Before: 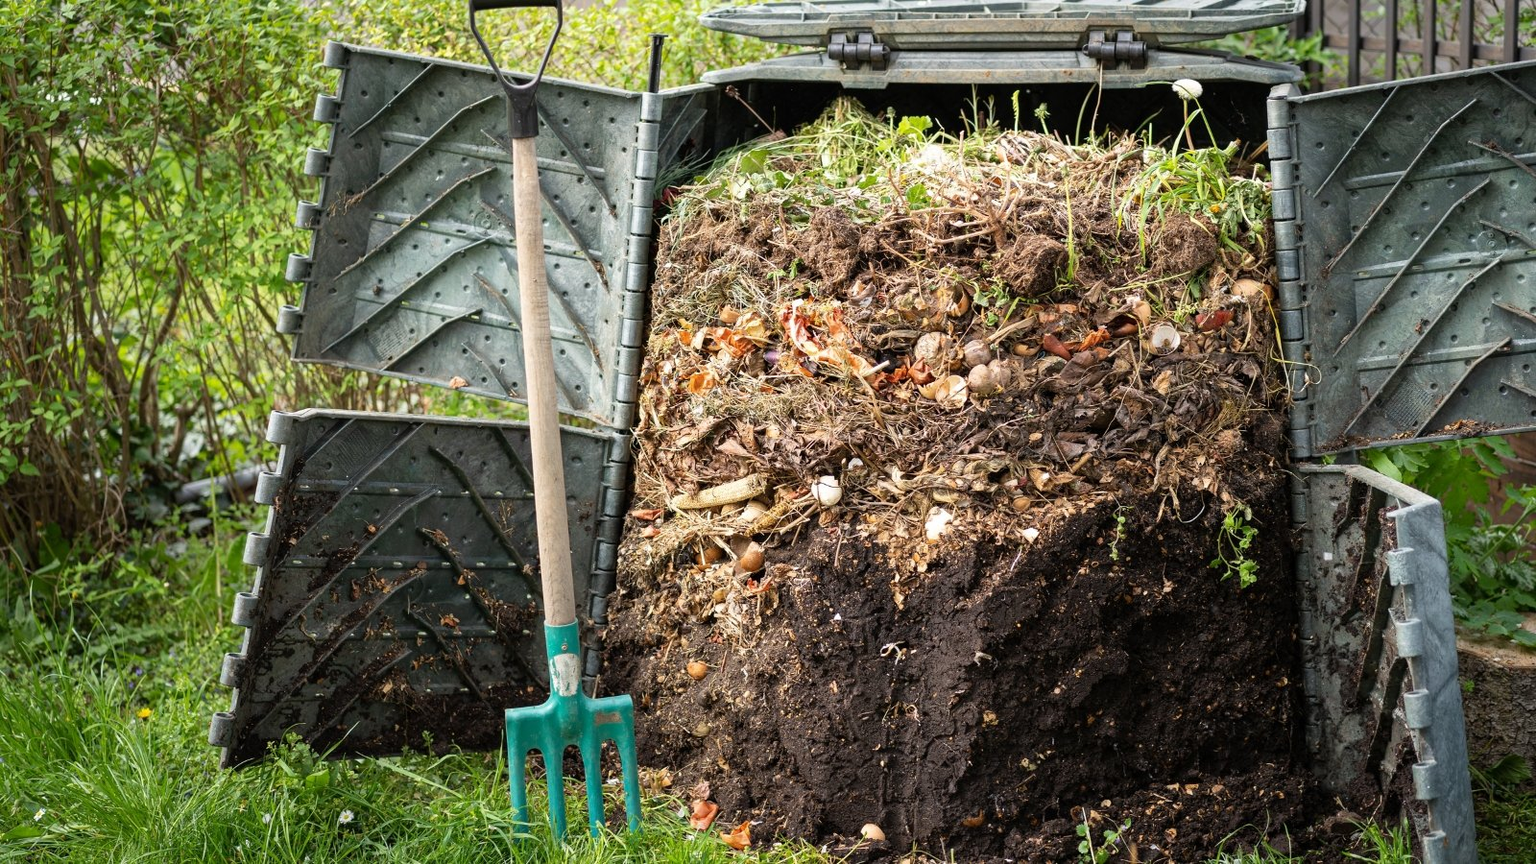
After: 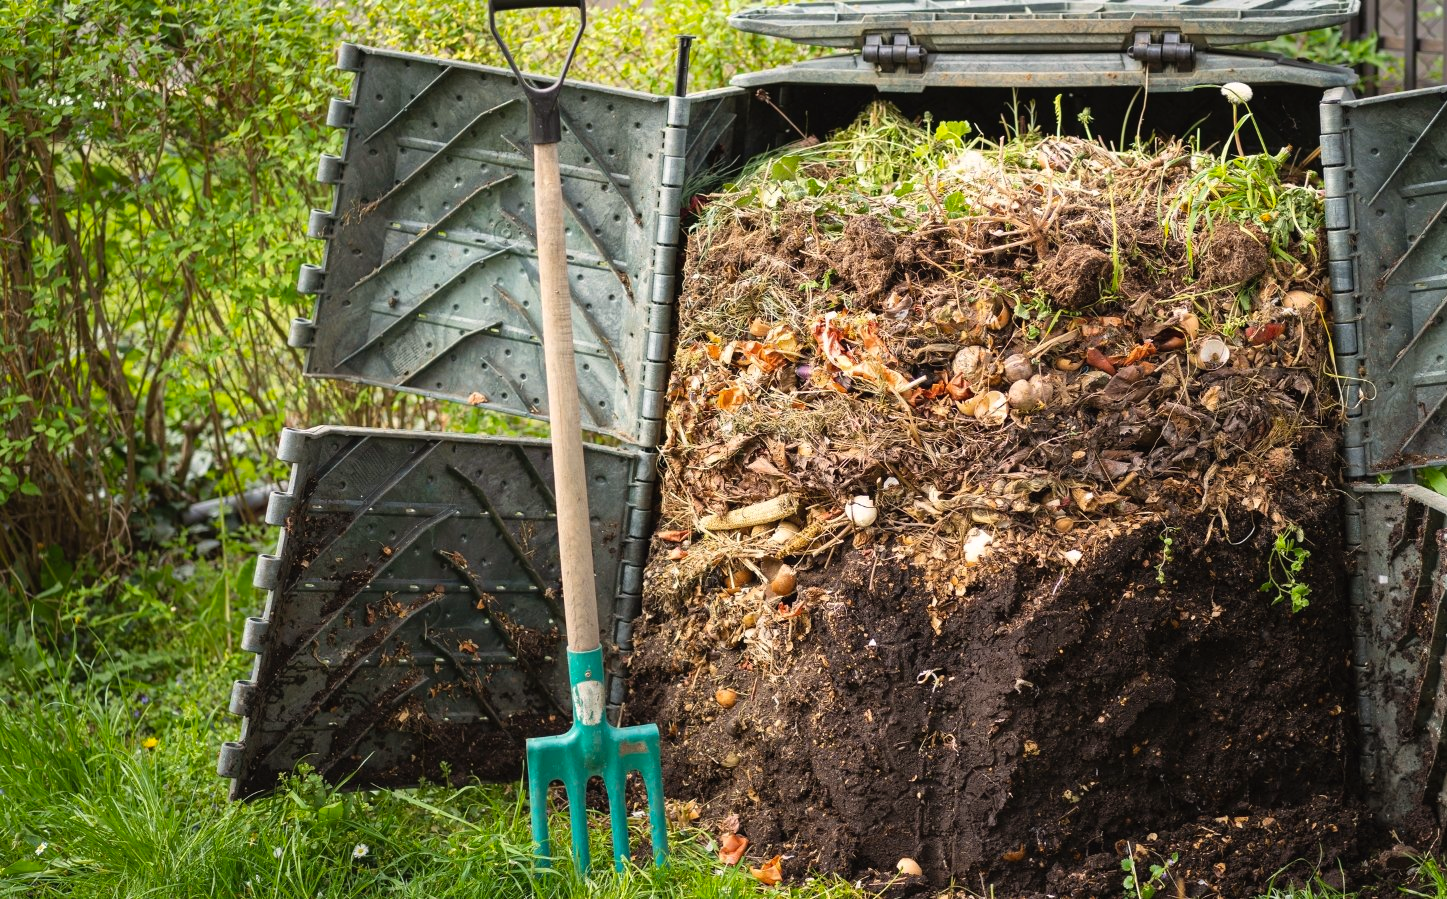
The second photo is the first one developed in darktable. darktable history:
crop: right 9.509%, bottom 0.031%
color balance rgb: shadows lift › chroma 2%, shadows lift › hue 50°, power › hue 60°, highlights gain › chroma 1%, highlights gain › hue 60°, global offset › luminance 0.25%, global vibrance 30%
